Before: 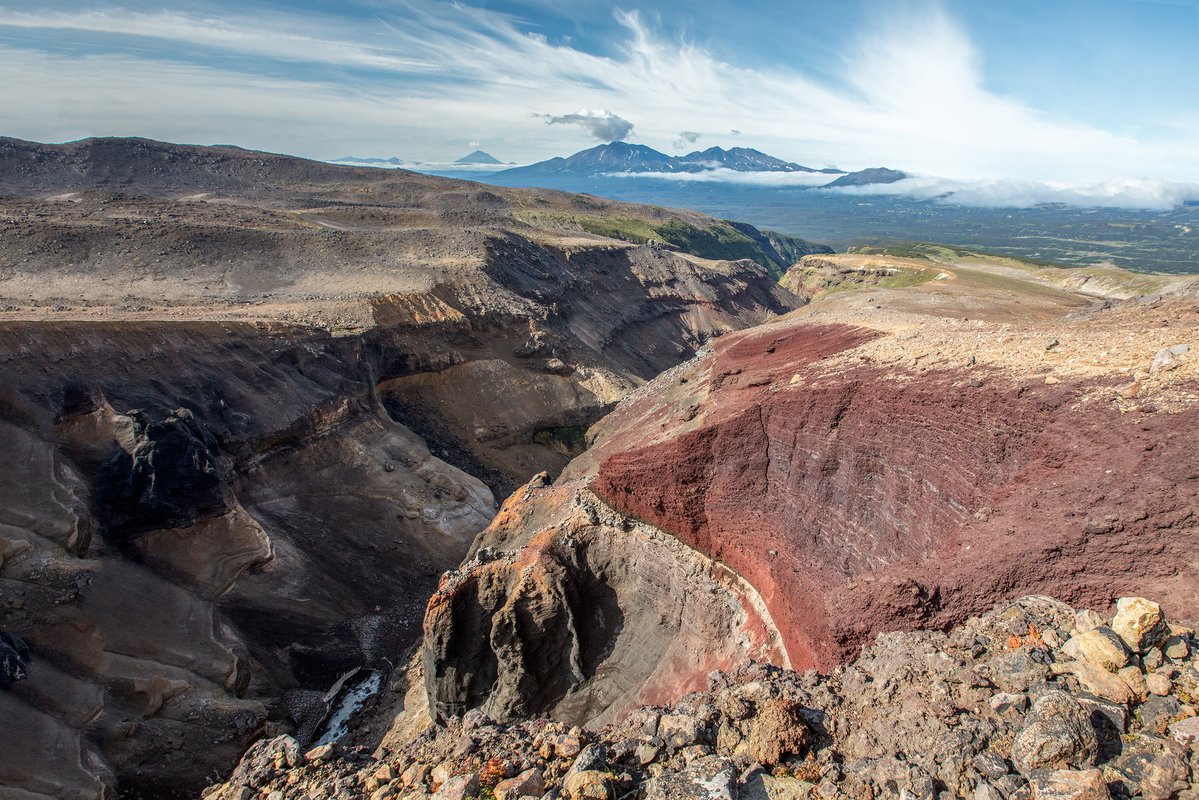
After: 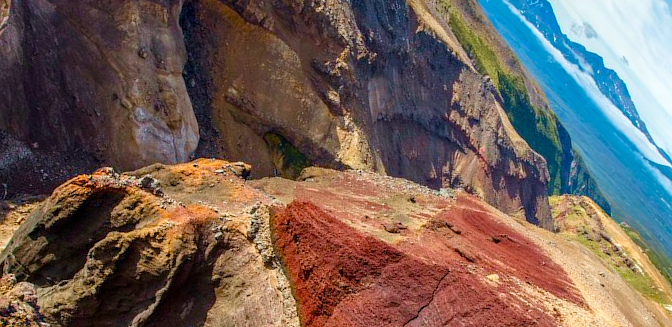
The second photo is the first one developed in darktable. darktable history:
crop and rotate: angle -44.88°, top 16.141%, right 0.991%, bottom 11.648%
velvia: on, module defaults
color balance rgb: shadows lift › chroma 2.027%, shadows lift › hue 49.61°, perceptual saturation grading › global saturation 19.48%, perceptual saturation grading › highlights -25.711%, perceptual saturation grading › shadows 49.961%, global vibrance 50.398%
exposure: exposure 0.077 EV, compensate highlight preservation false
